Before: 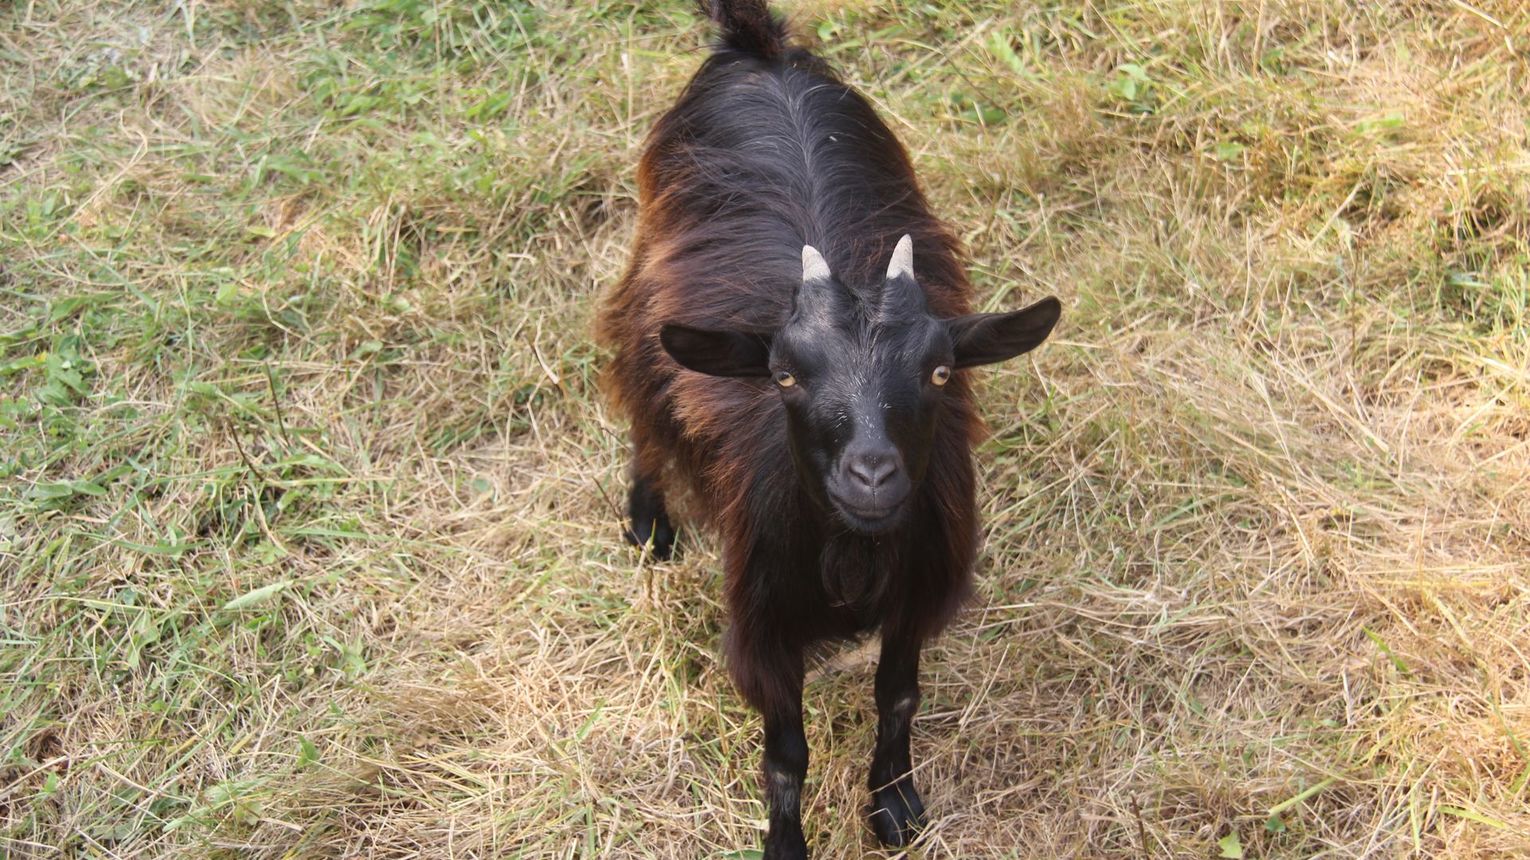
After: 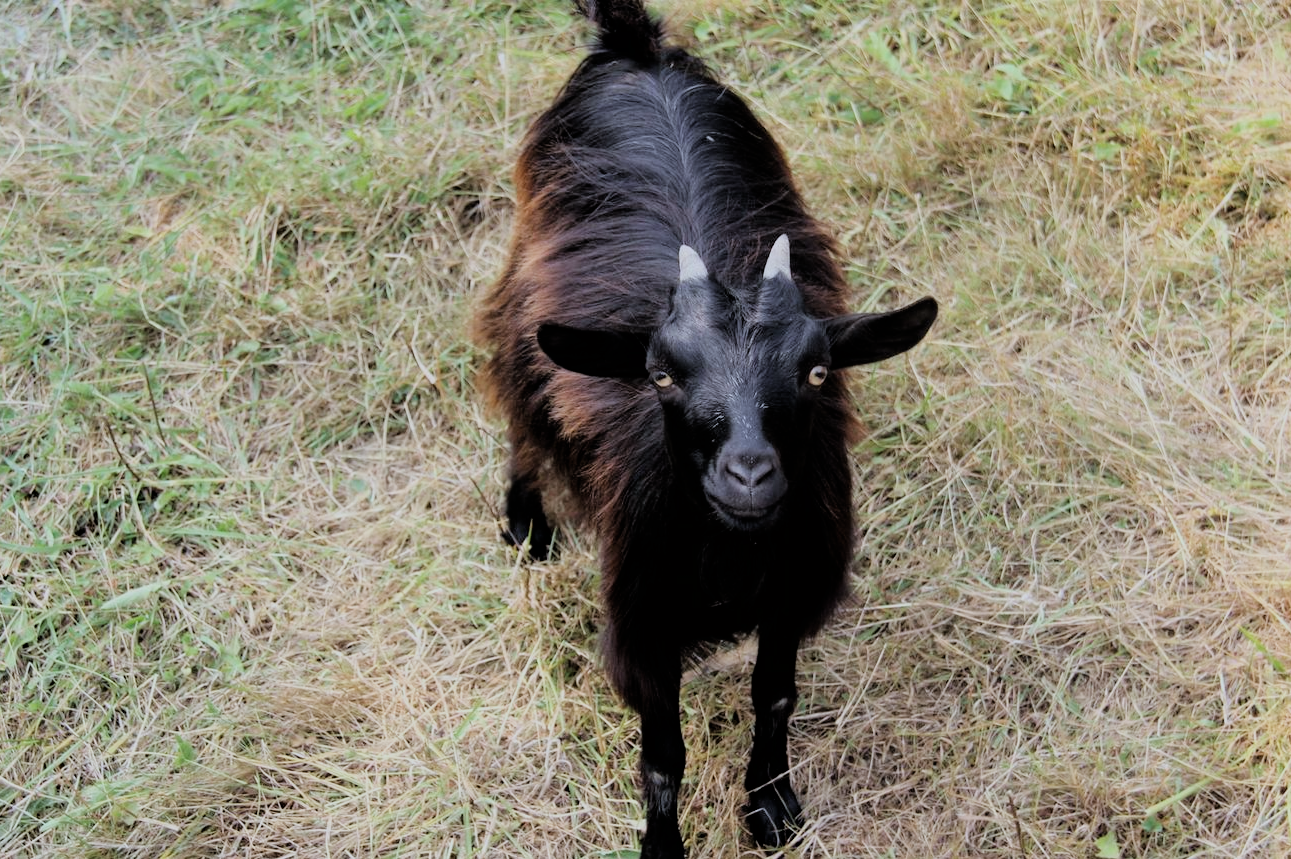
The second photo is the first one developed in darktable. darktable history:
filmic rgb: black relative exposure -4.39 EV, white relative exposure 5.03 EV, hardness 2.19, latitude 40.08%, contrast 1.155, highlights saturation mix 10.16%, shadows ↔ highlights balance 1.12%
crop: left 8.047%, right 7.513%
color calibration: gray › normalize channels true, illuminant custom, x 0.368, y 0.373, temperature 4341.48 K, gamut compression 0.02
